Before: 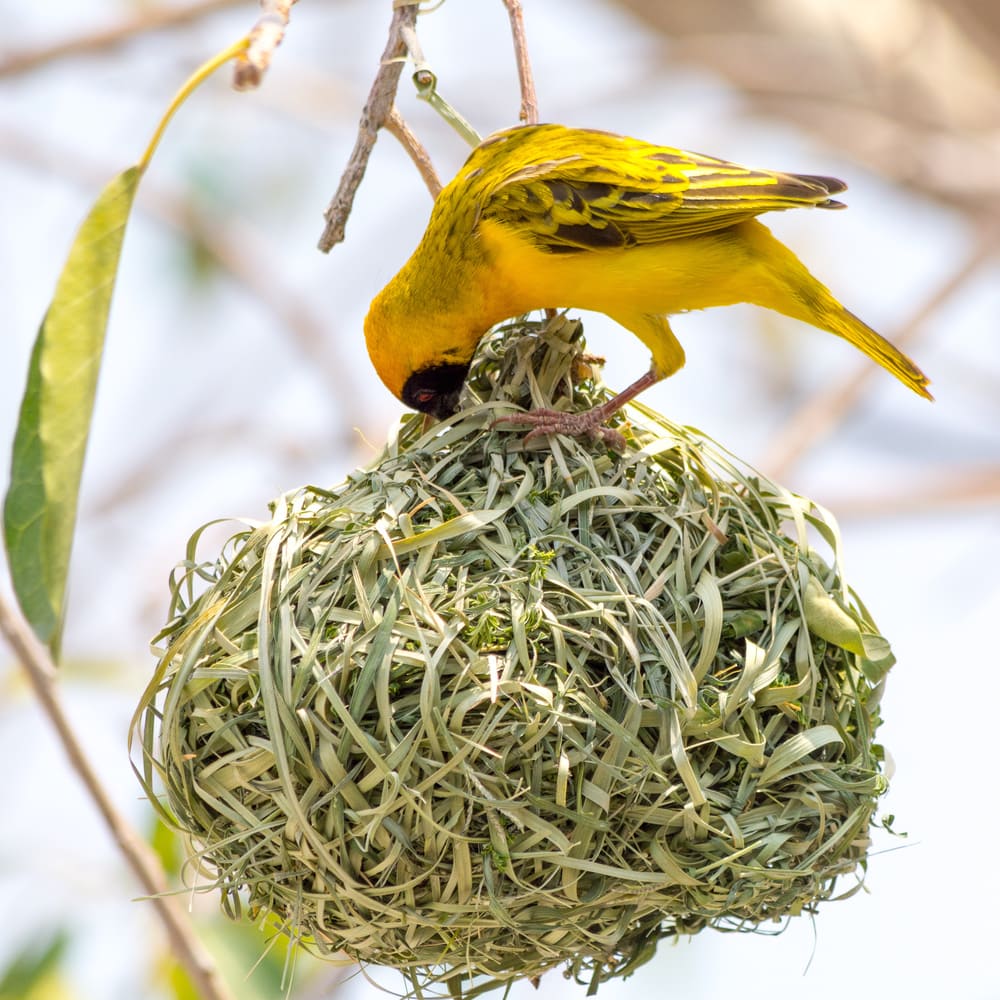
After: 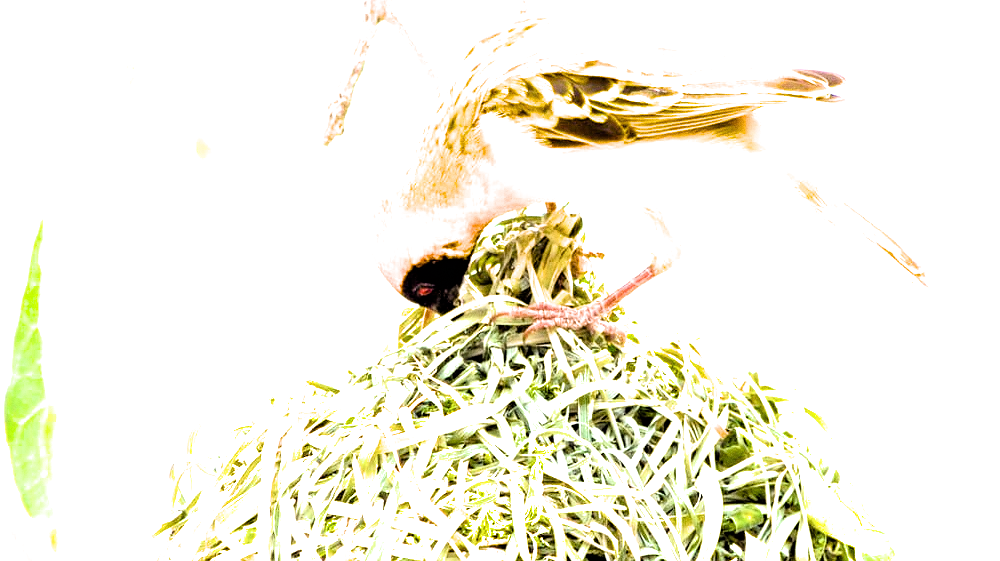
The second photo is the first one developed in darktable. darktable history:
crop and rotate: top 10.605%, bottom 33.274%
filmic rgb: black relative exposure -3.57 EV, white relative exposure 2.29 EV, hardness 3.41
color balance rgb: perceptual saturation grading › global saturation 30%, global vibrance 20%
grain: coarseness 0.09 ISO
exposure: black level correction 0.001, exposure 1.822 EV, compensate exposure bias true, compensate highlight preservation false
